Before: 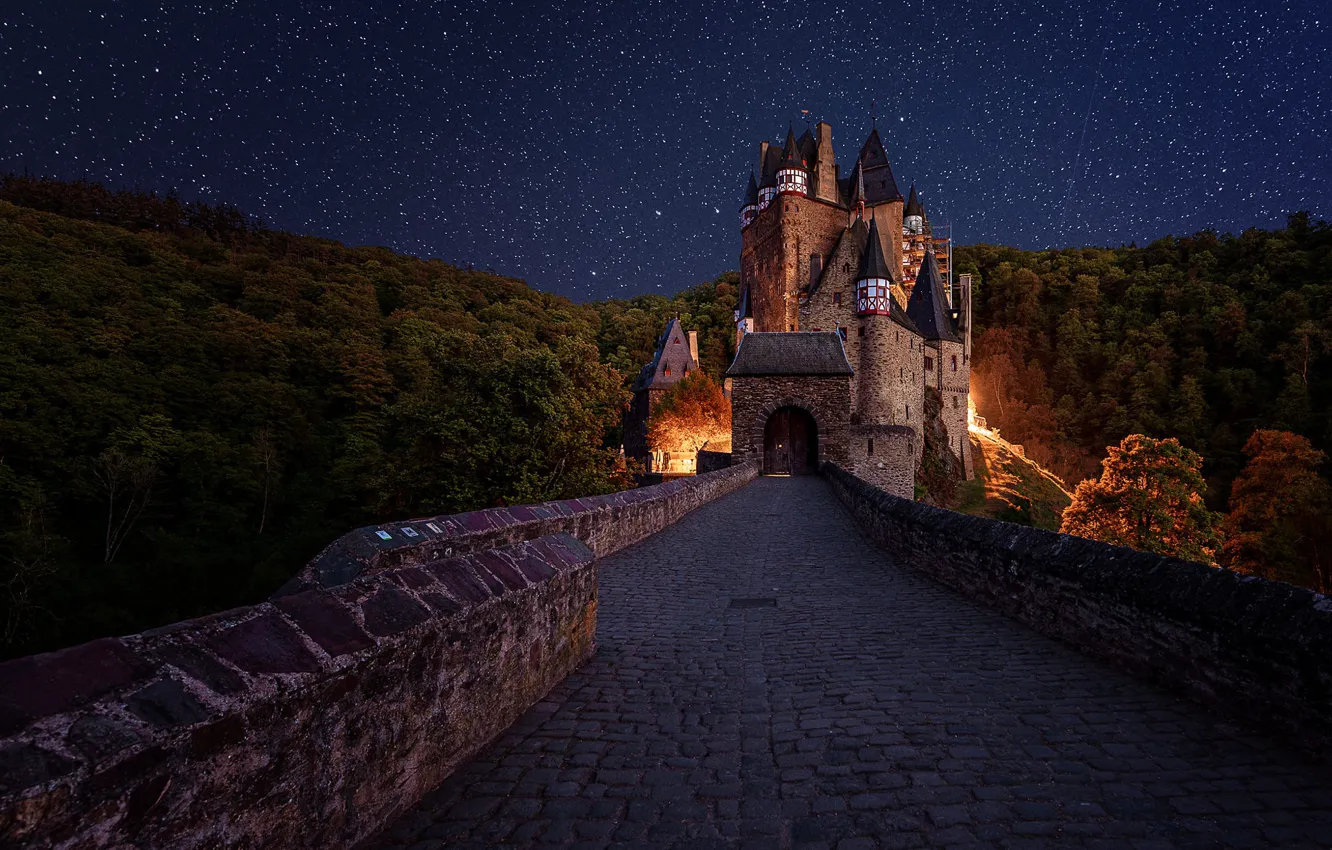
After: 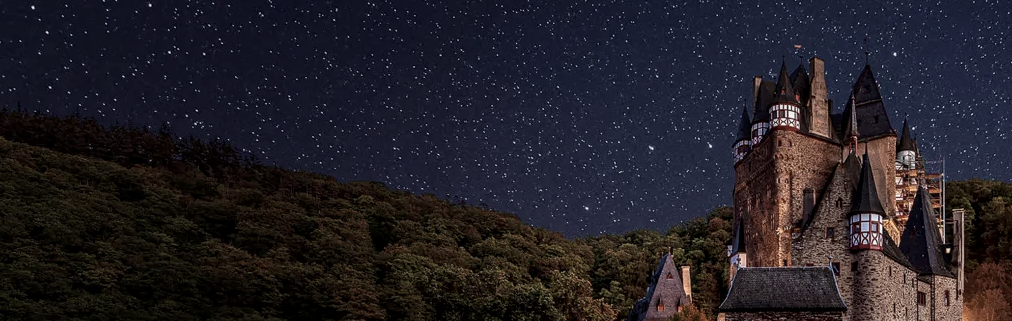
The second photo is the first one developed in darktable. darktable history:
crop: left 0.539%, top 7.651%, right 23.475%, bottom 54.483%
tone equalizer: smoothing diameter 24.79%, edges refinement/feathering 8.6, preserve details guided filter
local contrast: on, module defaults
contrast brightness saturation: contrast 0.096, saturation -0.35
